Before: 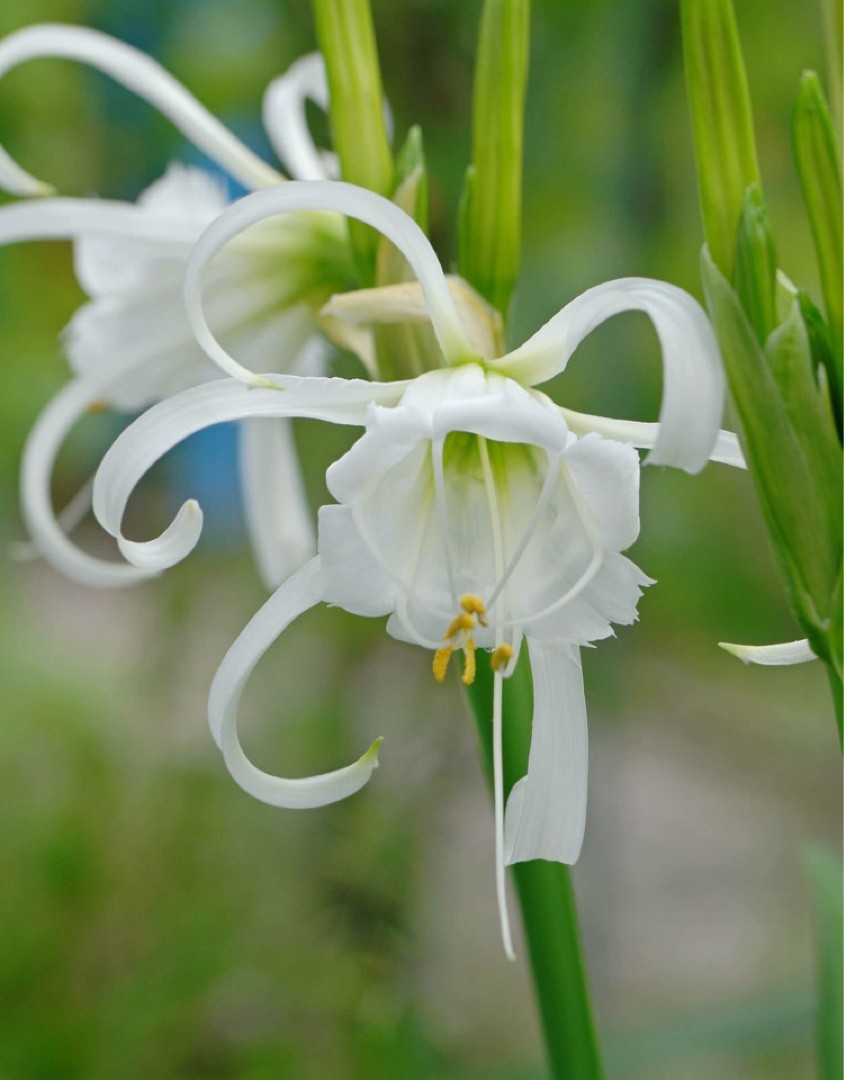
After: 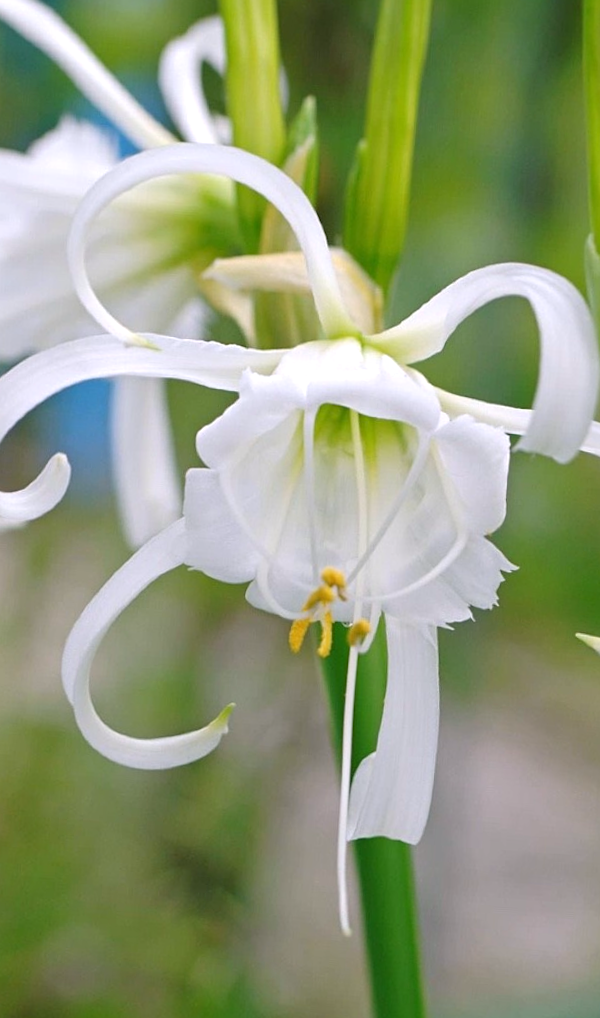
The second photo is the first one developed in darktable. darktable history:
exposure: exposure 0.29 EV, compensate highlight preservation false
sharpen: amount 0.2
rotate and perspective: rotation 0.8°, automatic cropping off
crop and rotate: angle -3.27°, left 14.277%, top 0.028%, right 10.766%, bottom 0.028%
white balance: red 1.05, blue 1.072
